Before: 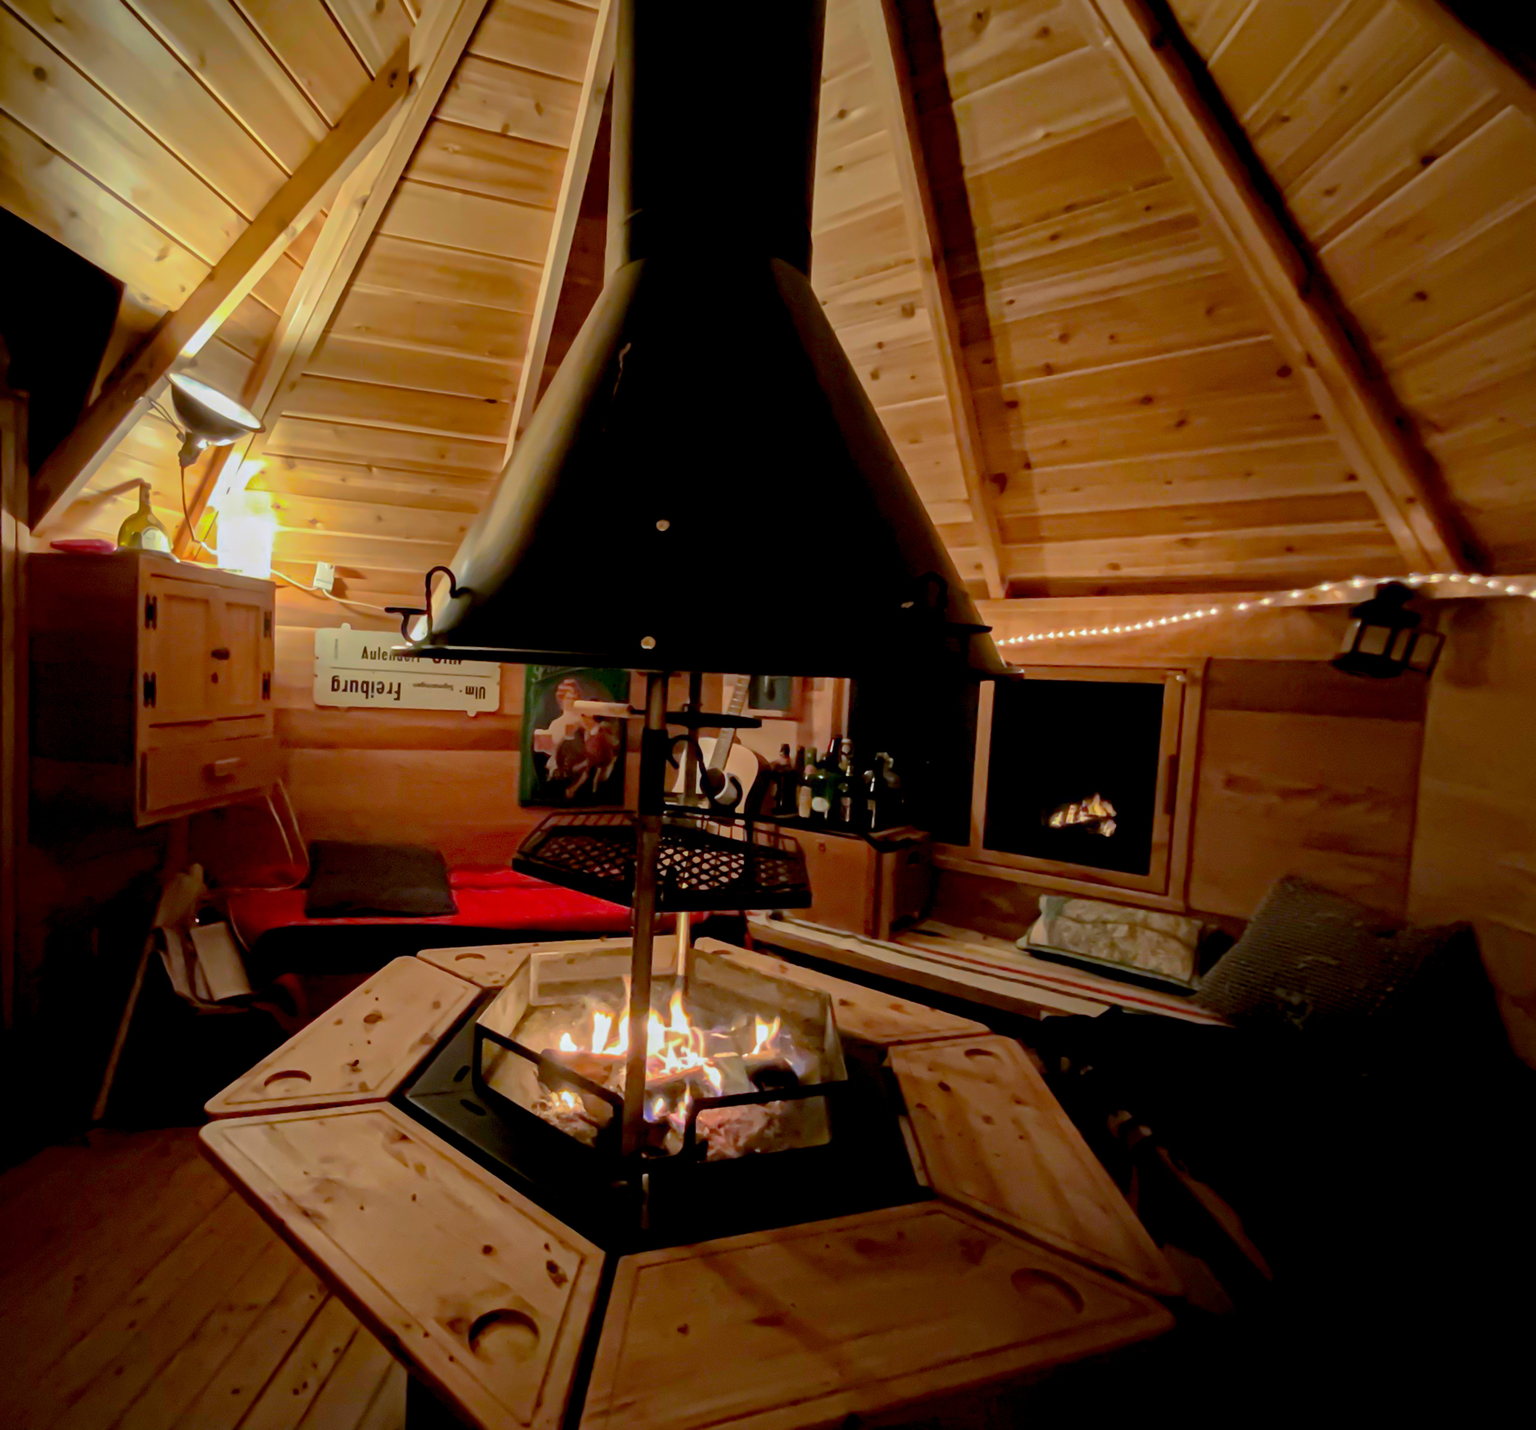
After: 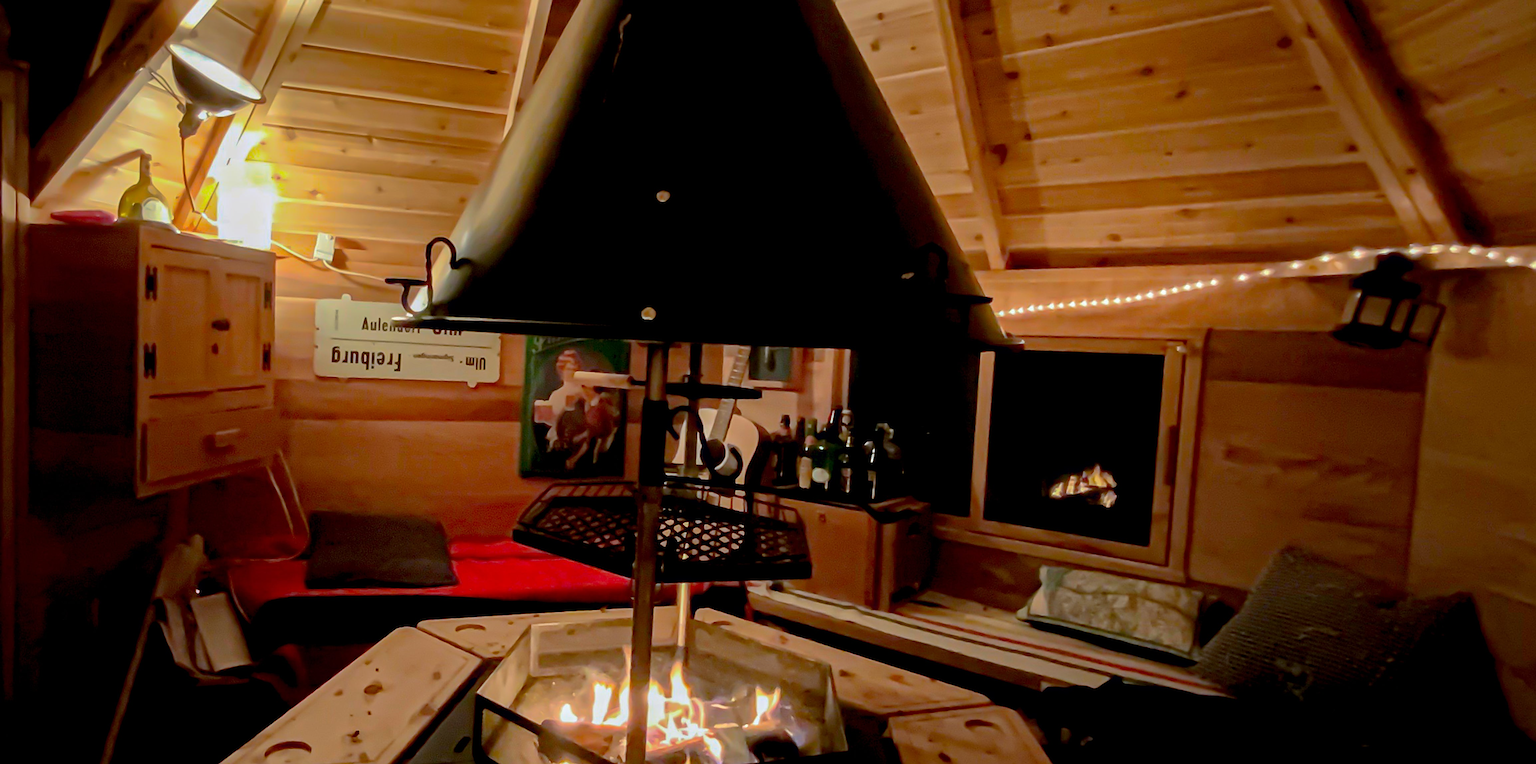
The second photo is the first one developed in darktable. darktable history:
crop and rotate: top 23.043%, bottom 23.437%
sharpen: radius 1.685, amount 1.294
